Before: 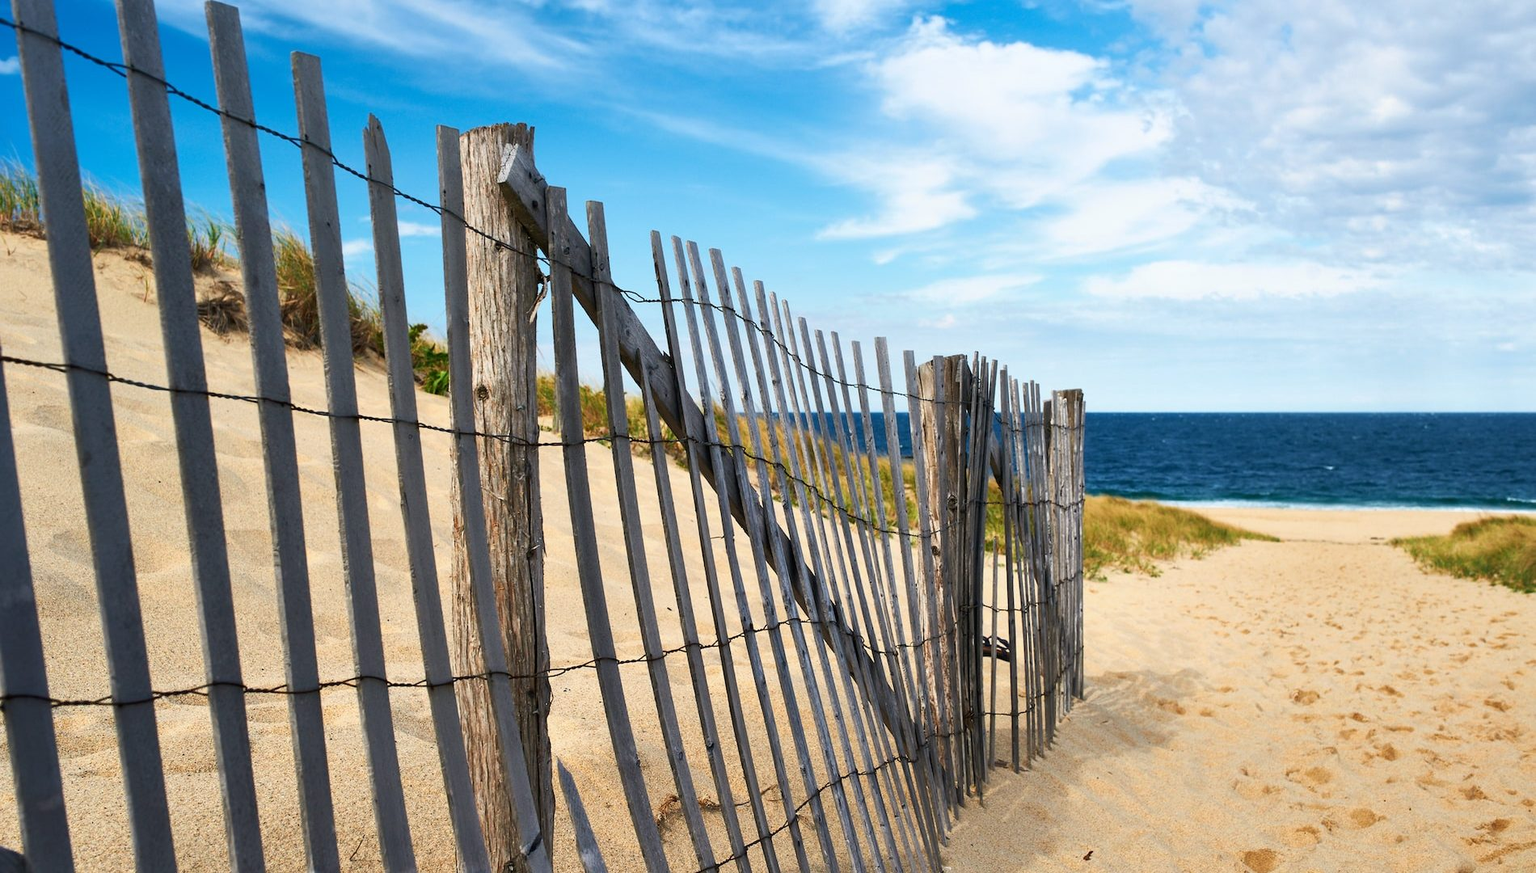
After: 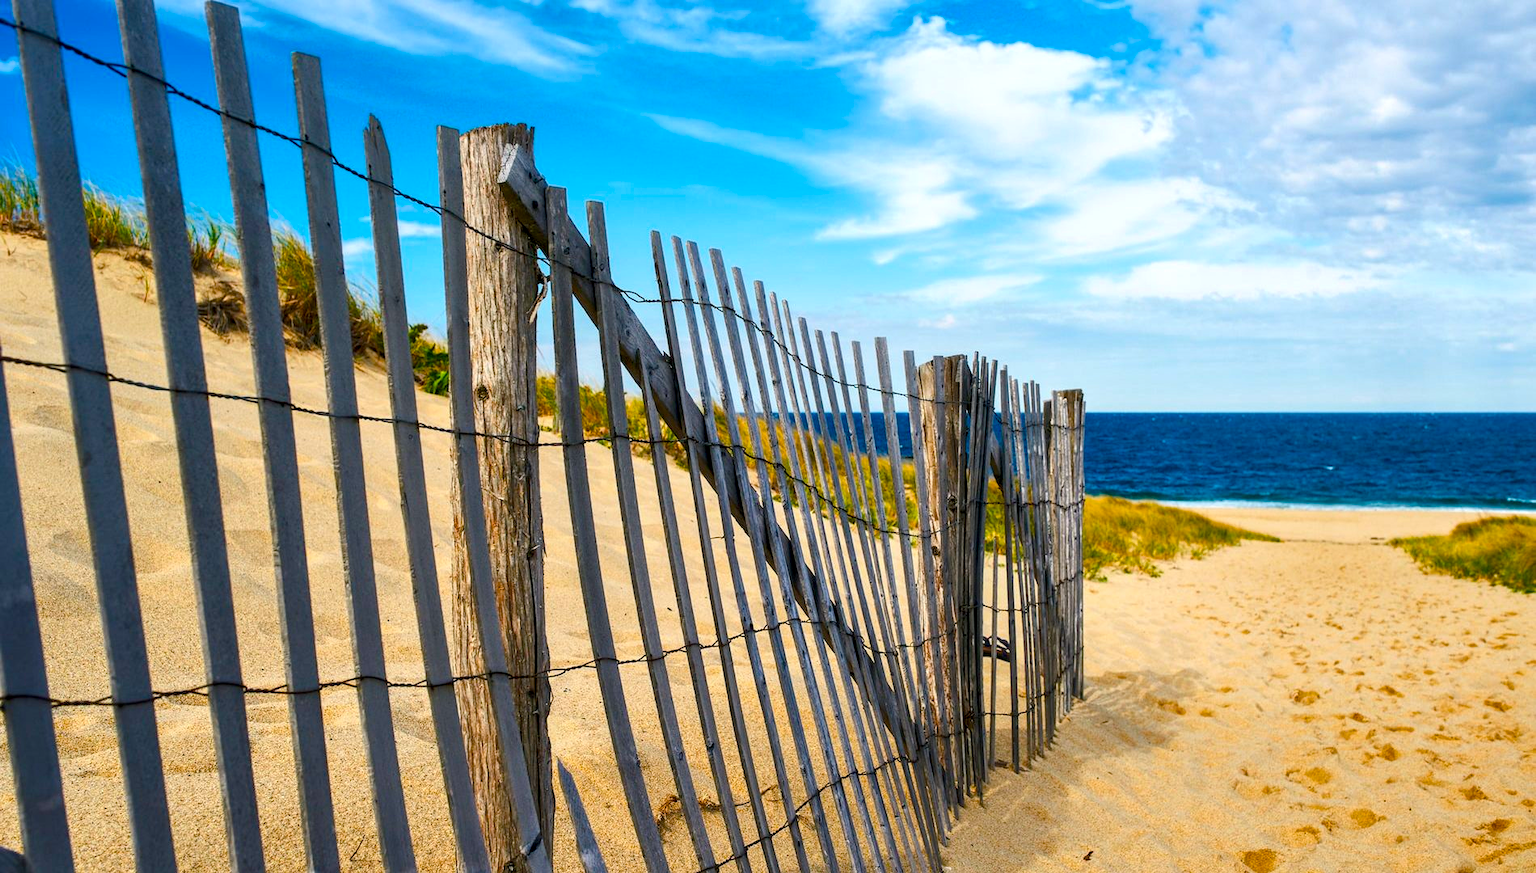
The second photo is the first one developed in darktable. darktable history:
color balance rgb: shadows lift › chroma 1.007%, shadows lift › hue 216.32°, perceptual saturation grading › global saturation 35.918%, perceptual saturation grading › shadows 34.655%, global vibrance 20%
local contrast: detail 130%
